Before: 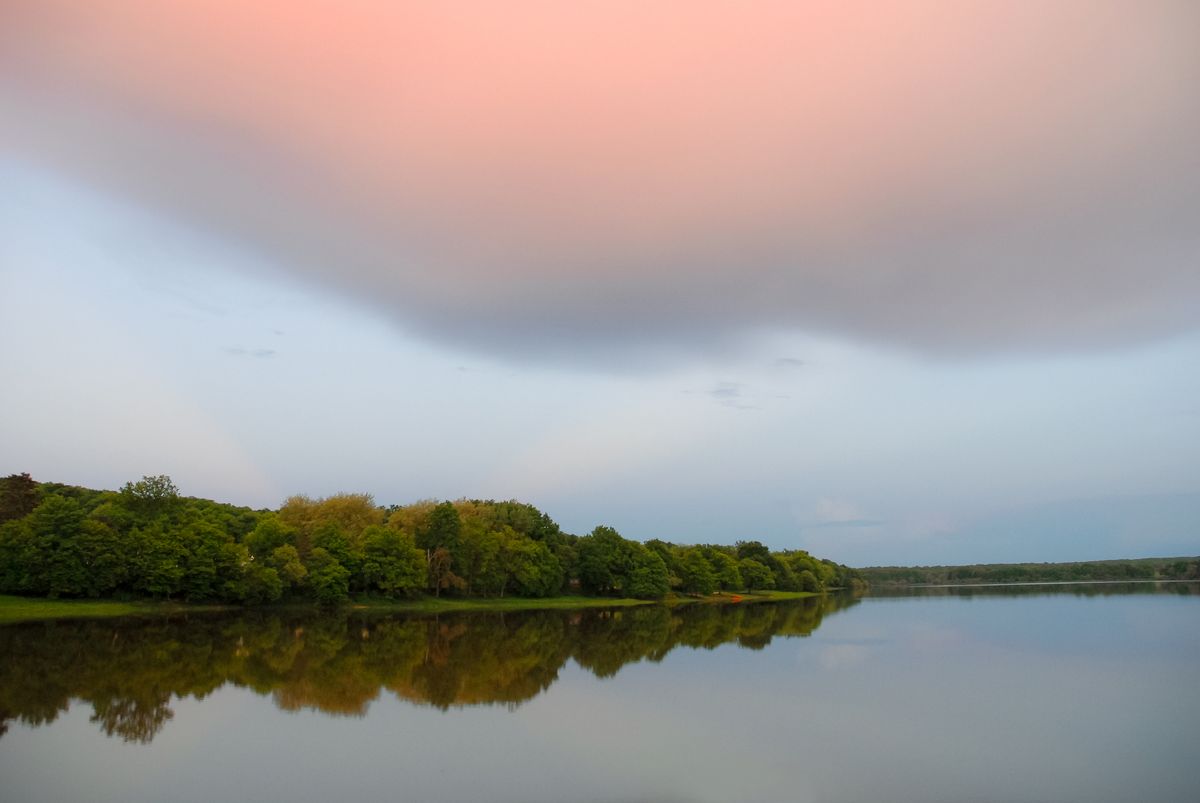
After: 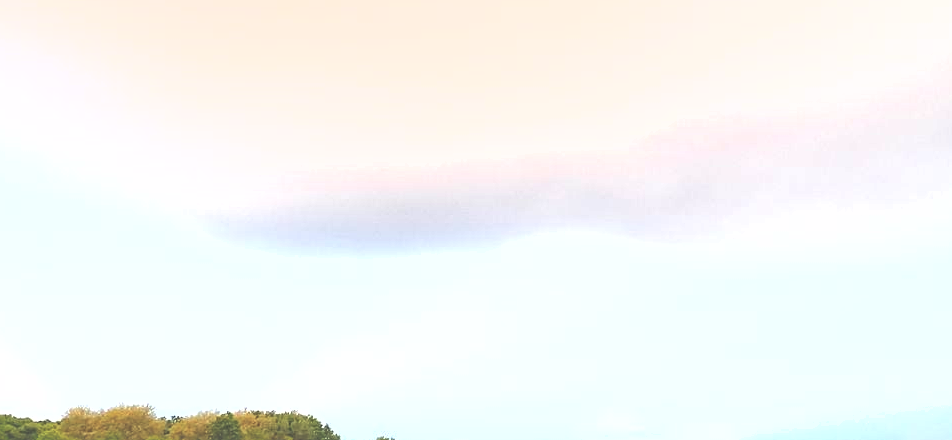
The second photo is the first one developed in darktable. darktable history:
shadows and highlights: shadows 62.77, white point adjustment 0.516, highlights -34.58, compress 83.44%
exposure: black level correction -0.024, exposure 1.393 EV, compensate exposure bias true, compensate highlight preservation false
sharpen: on, module defaults
crop: left 18.309%, top 11.084%, right 2.255%, bottom 32.767%
